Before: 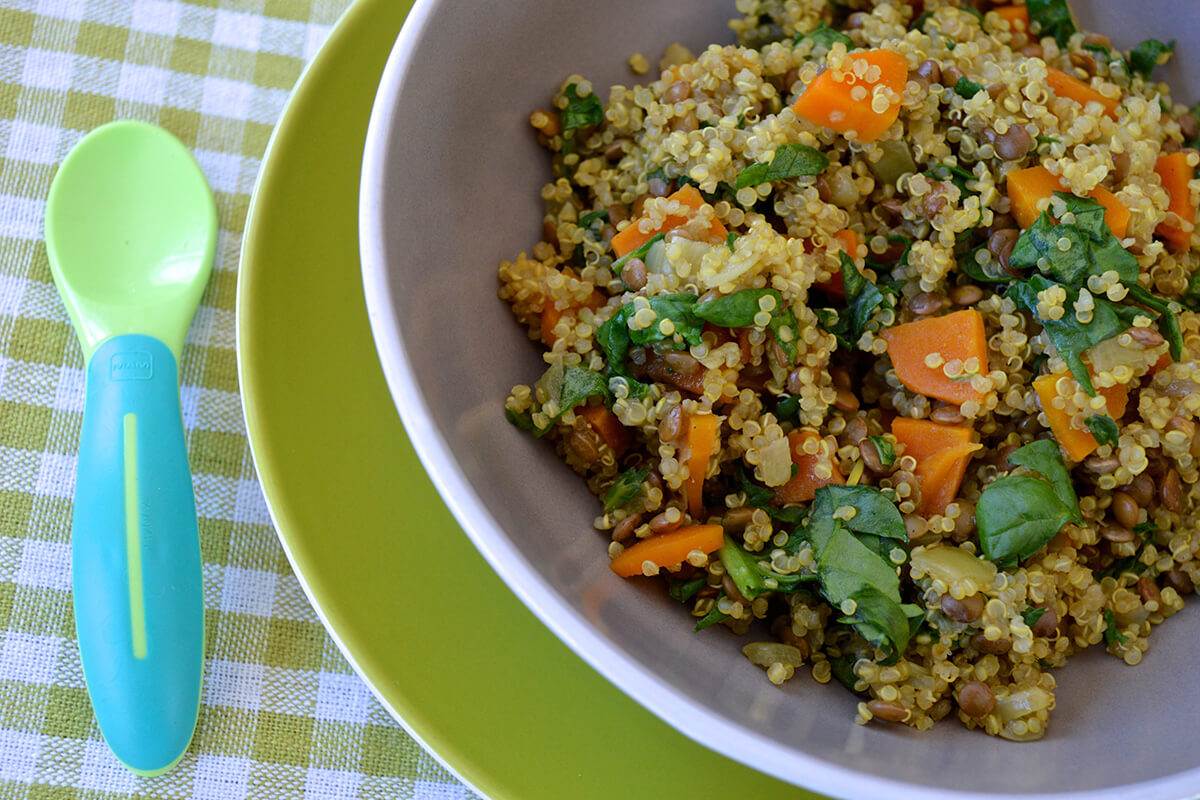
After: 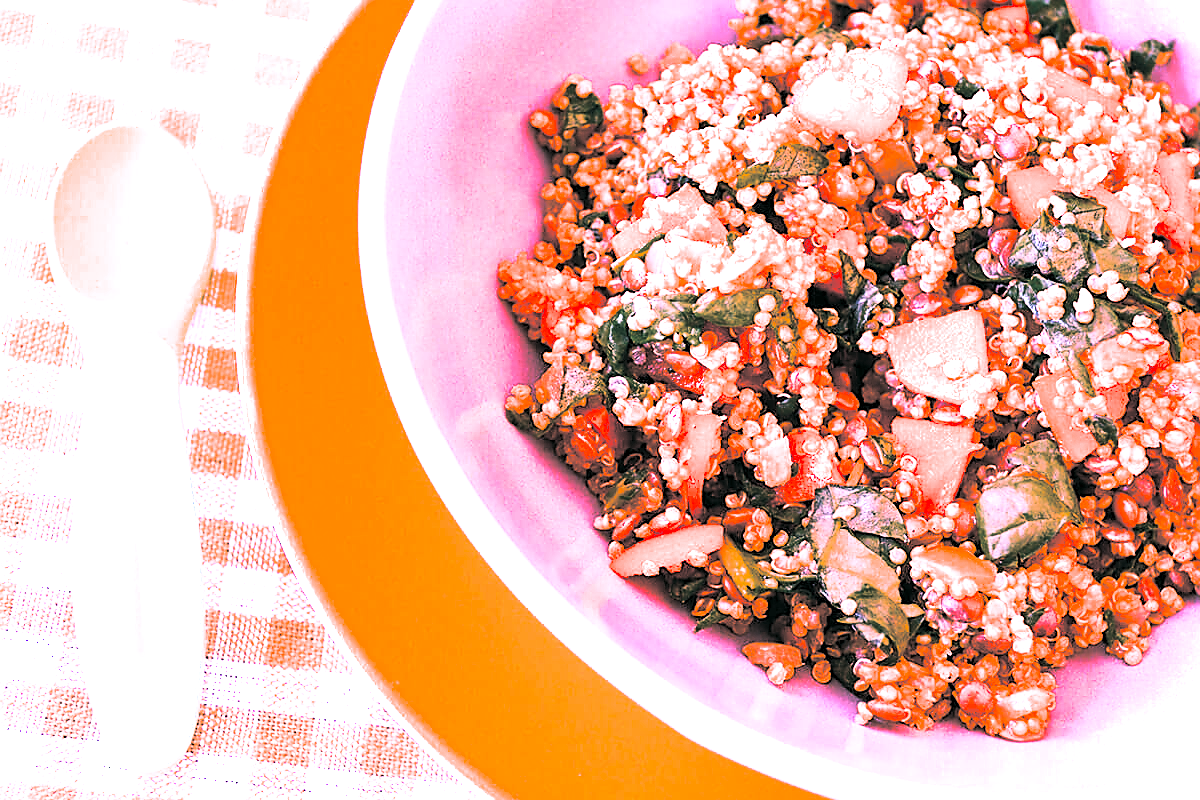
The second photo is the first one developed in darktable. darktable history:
sharpen: radius 1.4, amount 1.25, threshold 0.7
tone curve: curves: ch0 [(0, 0) (0.004, 0.001) (0.133, 0.112) (0.325, 0.362) (0.832, 0.893) (1, 1)], color space Lab, linked channels, preserve colors none
local contrast: mode bilateral grid, contrast 15, coarseness 36, detail 105%, midtone range 0.2
contrast brightness saturation: contrast 0.39, brightness 0.53
split-toning: shadows › hue 201.6°, shadows › saturation 0.16, highlights › hue 50.4°, highlights › saturation 0.2, balance -49.9
white balance: red 2.215, blue 1.705
color zones: curves: ch0 [(0, 0.48) (0.209, 0.398) (0.305, 0.332) (0.429, 0.493) (0.571, 0.5) (0.714, 0.5) (0.857, 0.5) (1, 0.48)]; ch1 [(0, 0.633) (0.143, 0.586) (0.286, 0.489) (0.429, 0.448) (0.571, 0.31) (0.714, 0.335) (0.857, 0.492) (1, 0.633)]; ch2 [(0, 0.448) (0.143, 0.498) (0.286, 0.5) (0.429, 0.5) (0.571, 0.5) (0.714, 0.5) (0.857, 0.5) (1, 0.448)]
color correction: highlights a* -0.482, highlights b* 9.48, shadows a* -9.48, shadows b* 0.803
